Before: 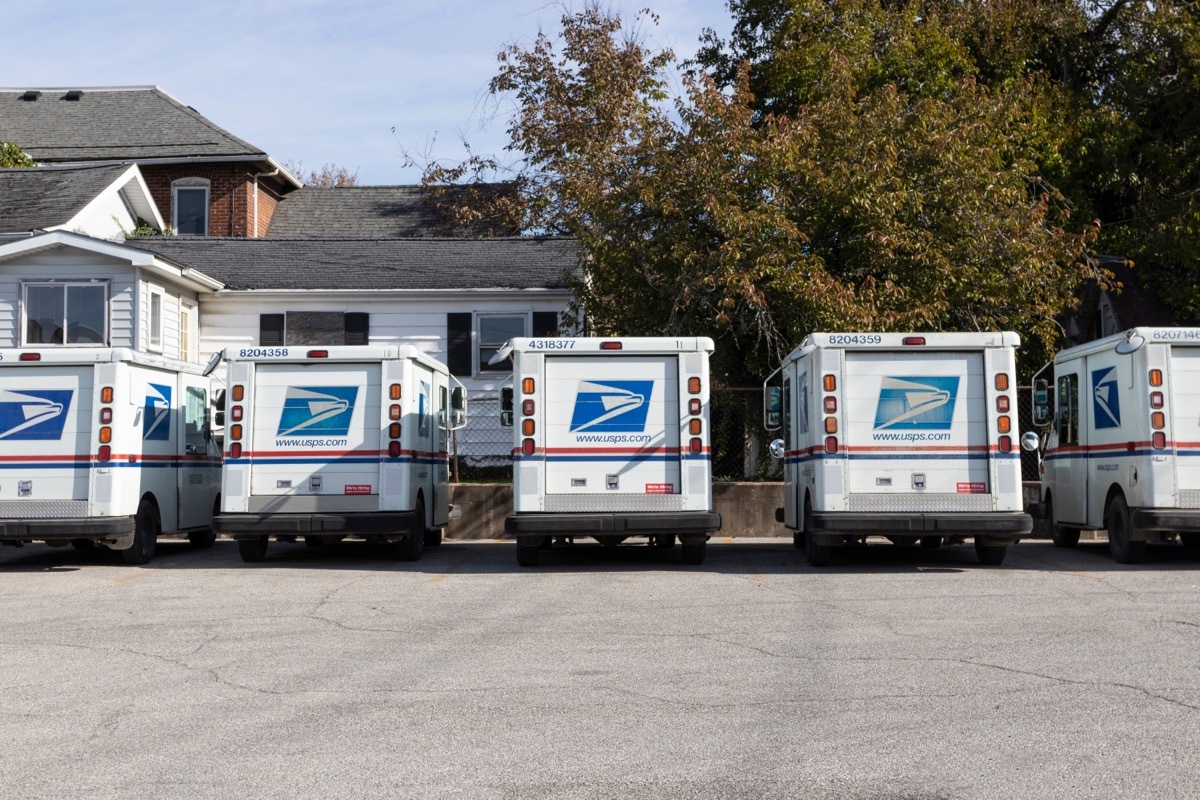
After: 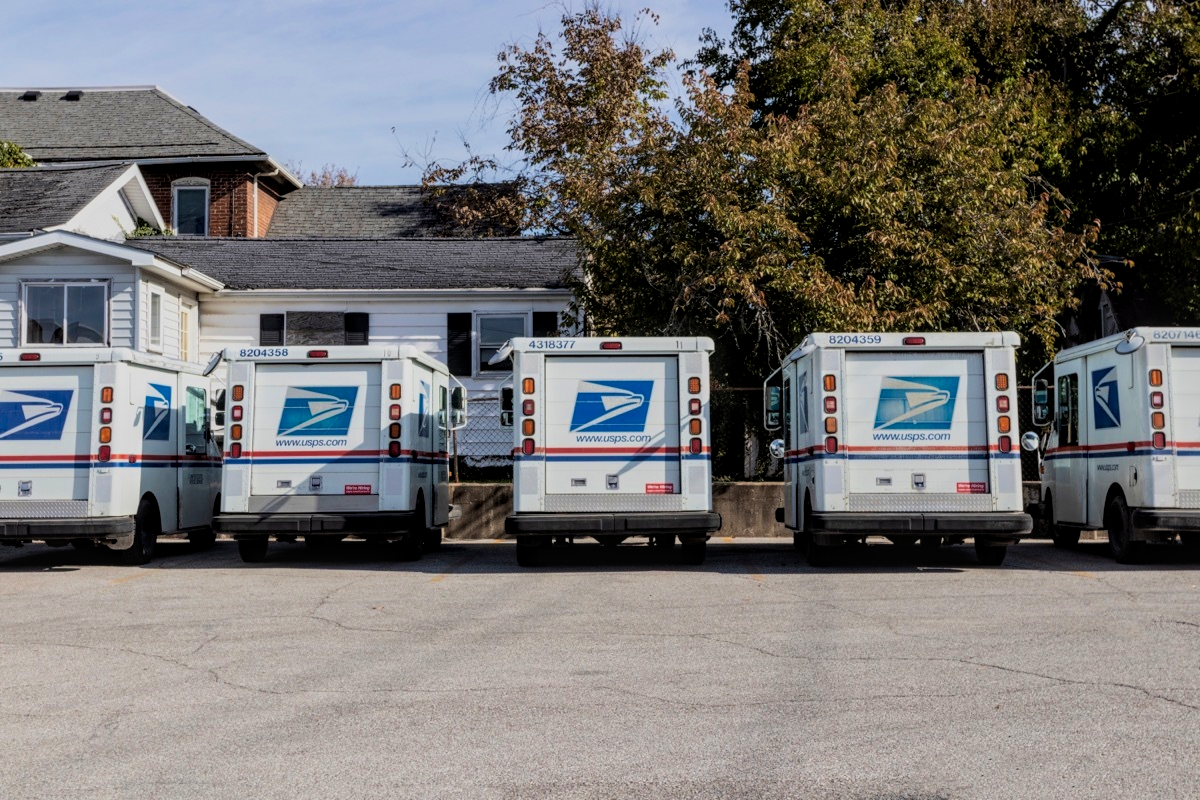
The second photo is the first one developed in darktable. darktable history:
local contrast: detail 130%
velvia: on, module defaults
filmic rgb: black relative exposure -7.98 EV, white relative exposure 4.03 EV, hardness 4.2, color science v6 (2022)
